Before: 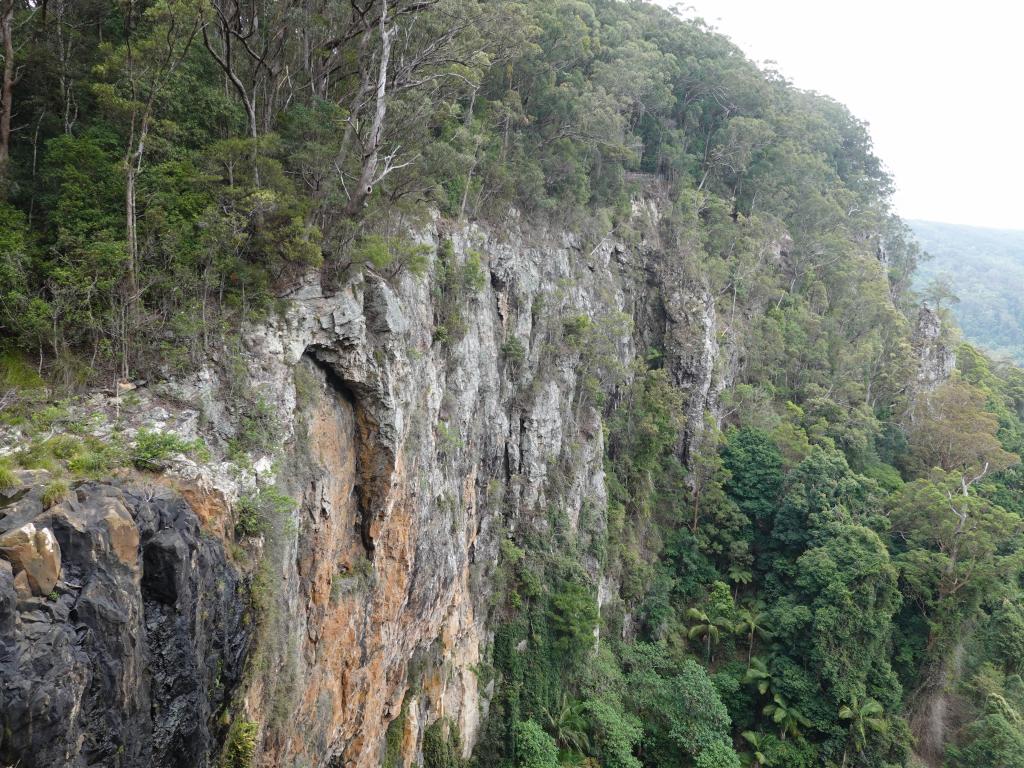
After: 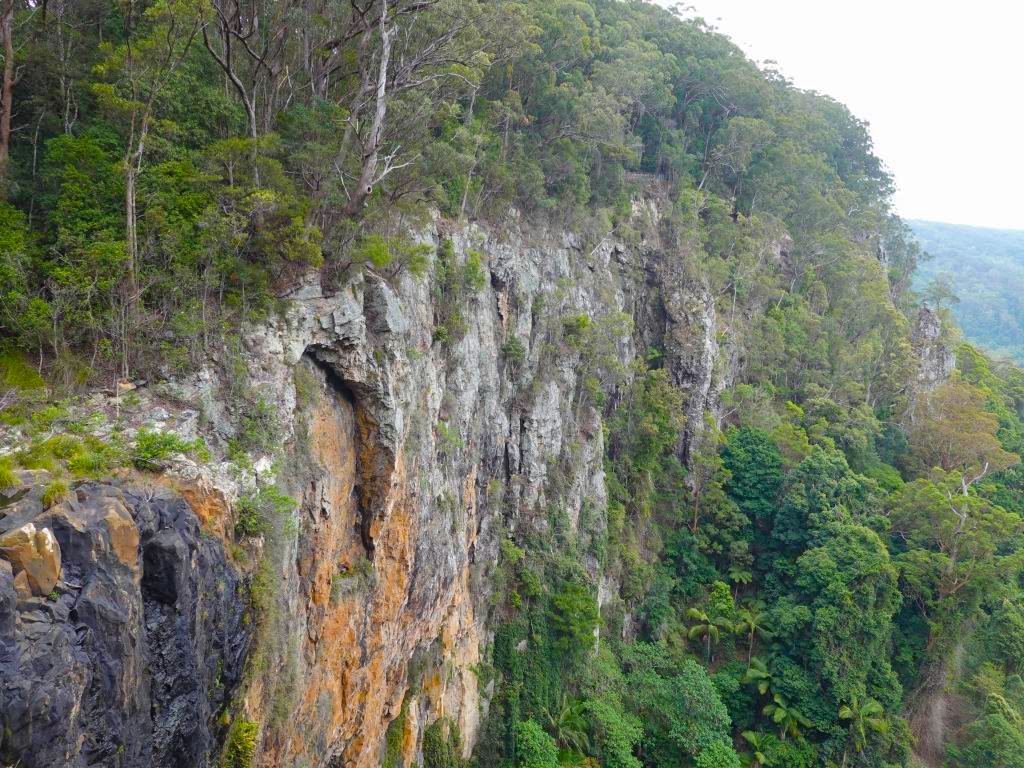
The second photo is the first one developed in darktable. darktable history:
color balance rgb: shadows lift › chroma 3.279%, shadows lift › hue 278.09°, perceptual saturation grading › global saturation 49.999%, global vibrance 20%
shadows and highlights: on, module defaults
